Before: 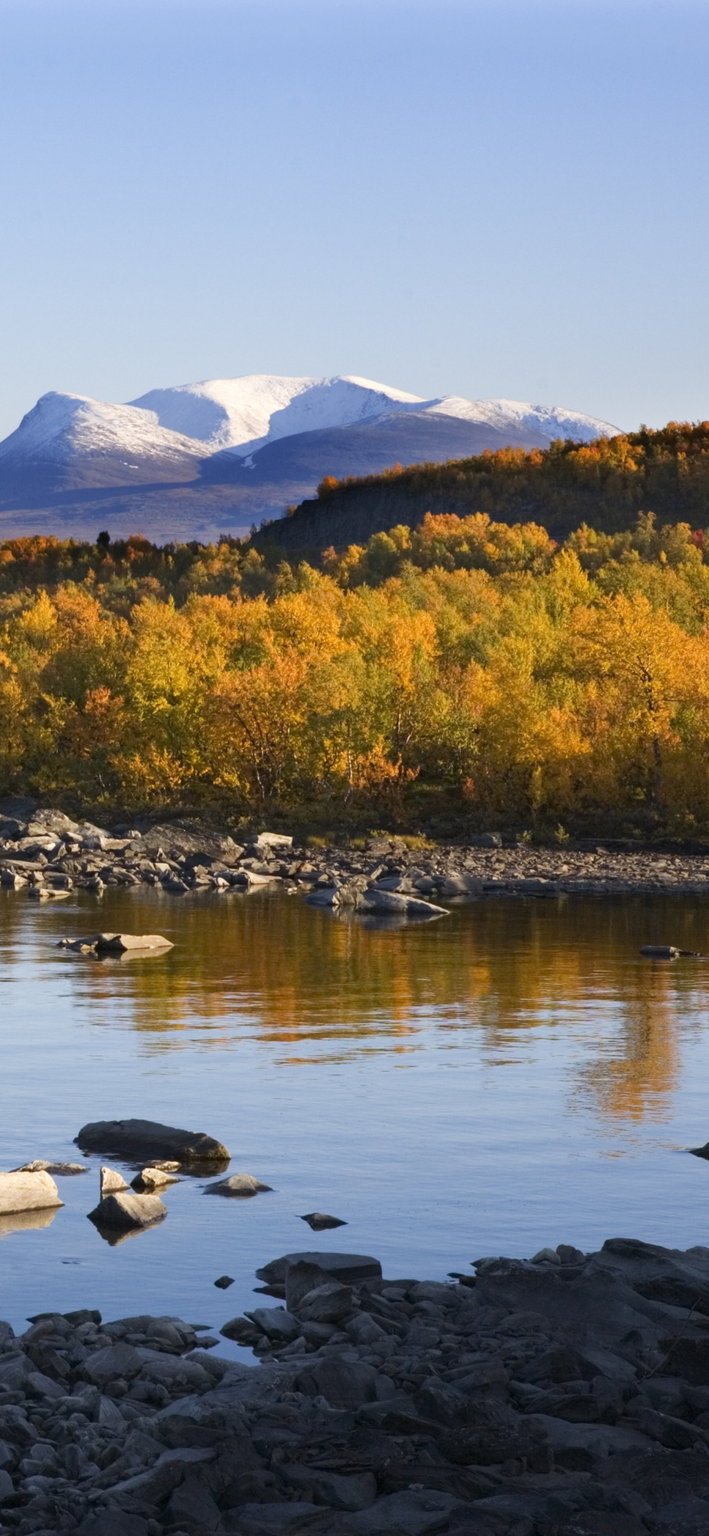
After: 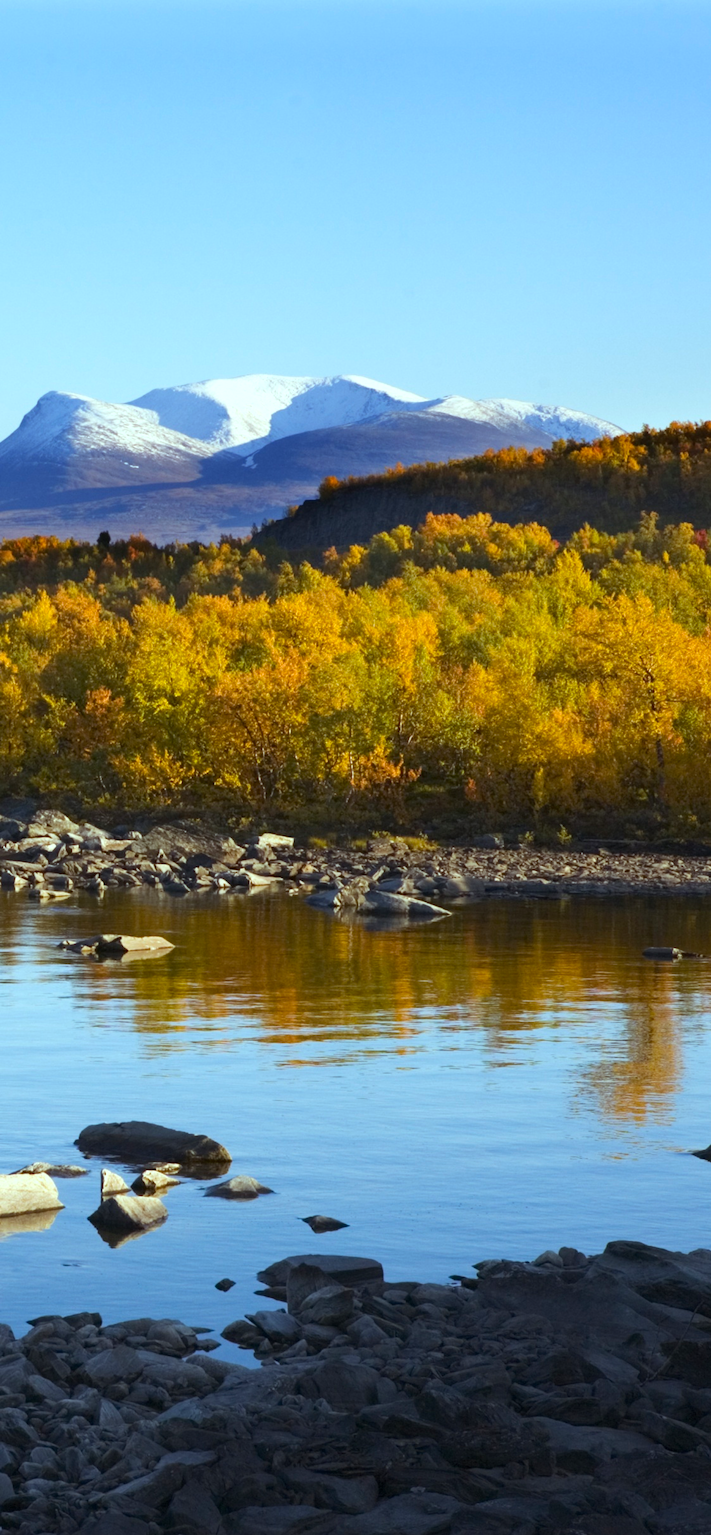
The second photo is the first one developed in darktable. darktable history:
crop: top 0.155%, bottom 0.17%
color balance rgb: highlights gain › luminance 15.484%, highlights gain › chroma 3.94%, highlights gain › hue 210.08°, perceptual saturation grading › global saturation 13.112%, global vibrance 20%
